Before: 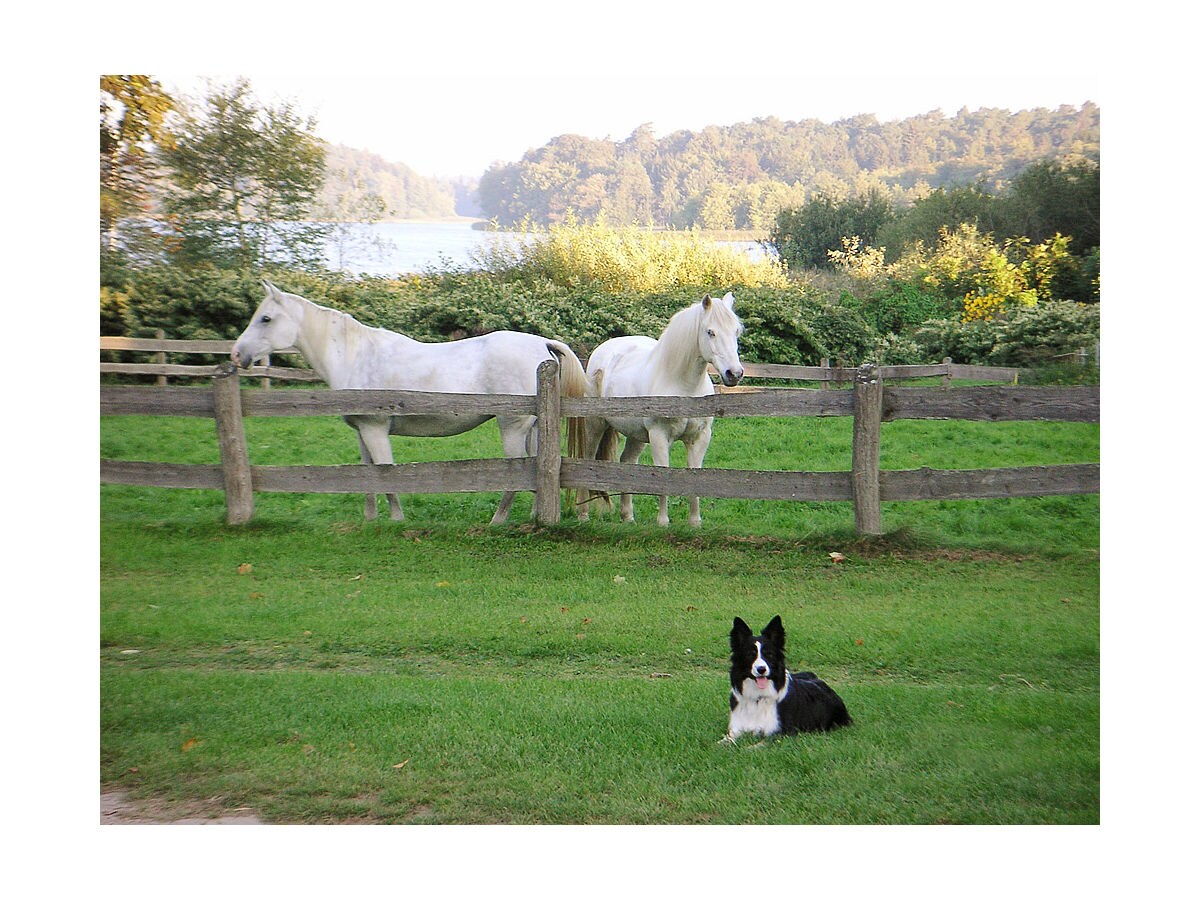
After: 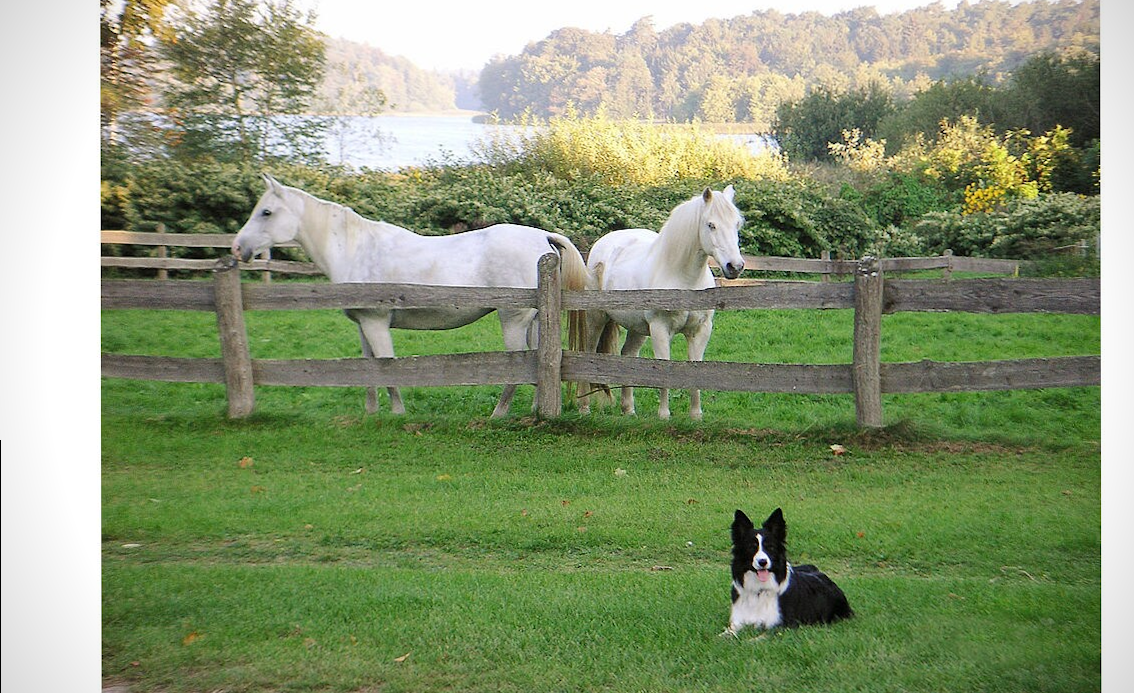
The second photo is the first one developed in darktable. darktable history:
vignetting: fall-off start 91.86%, brightness -0.633, saturation -0.013
crop and rotate: angle 0.105°, top 12.048%, right 5.627%, bottom 11.087%
